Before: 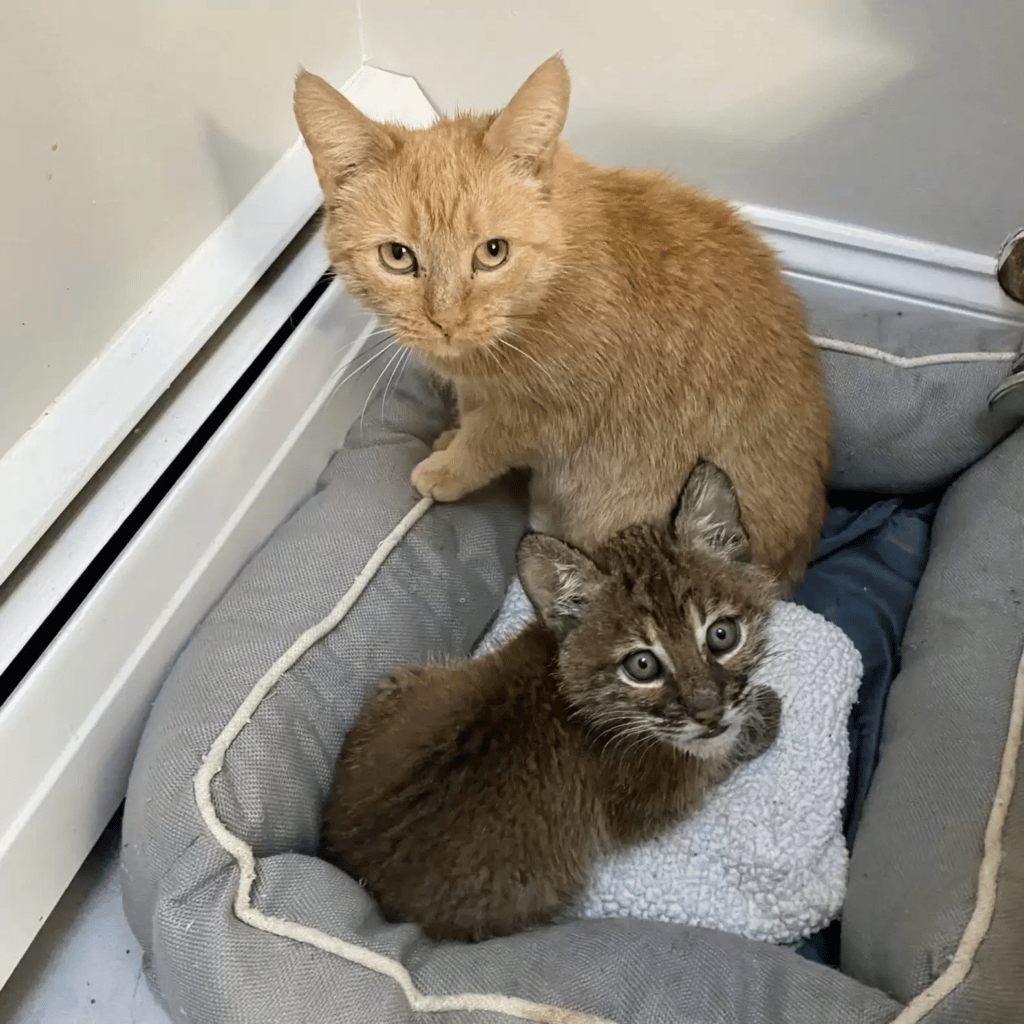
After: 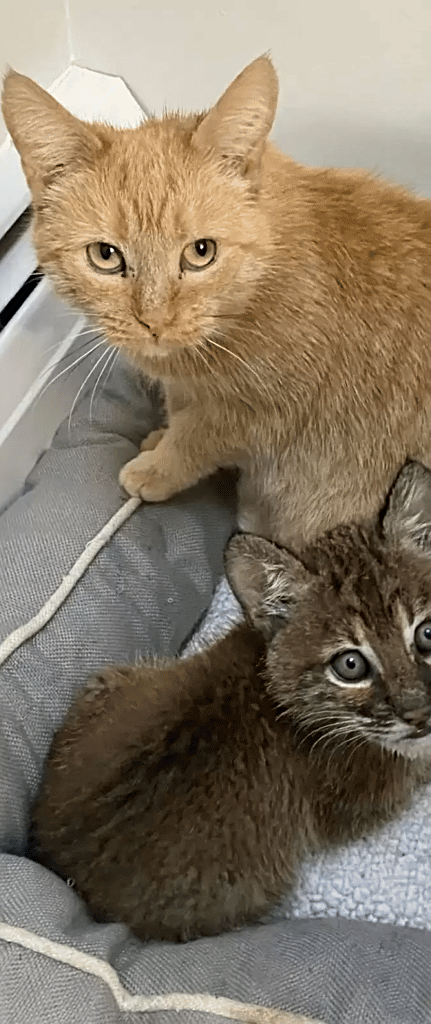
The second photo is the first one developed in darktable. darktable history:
sharpen: on, module defaults
crop: left 28.583%, right 29.231%
exposure: compensate highlight preservation false
